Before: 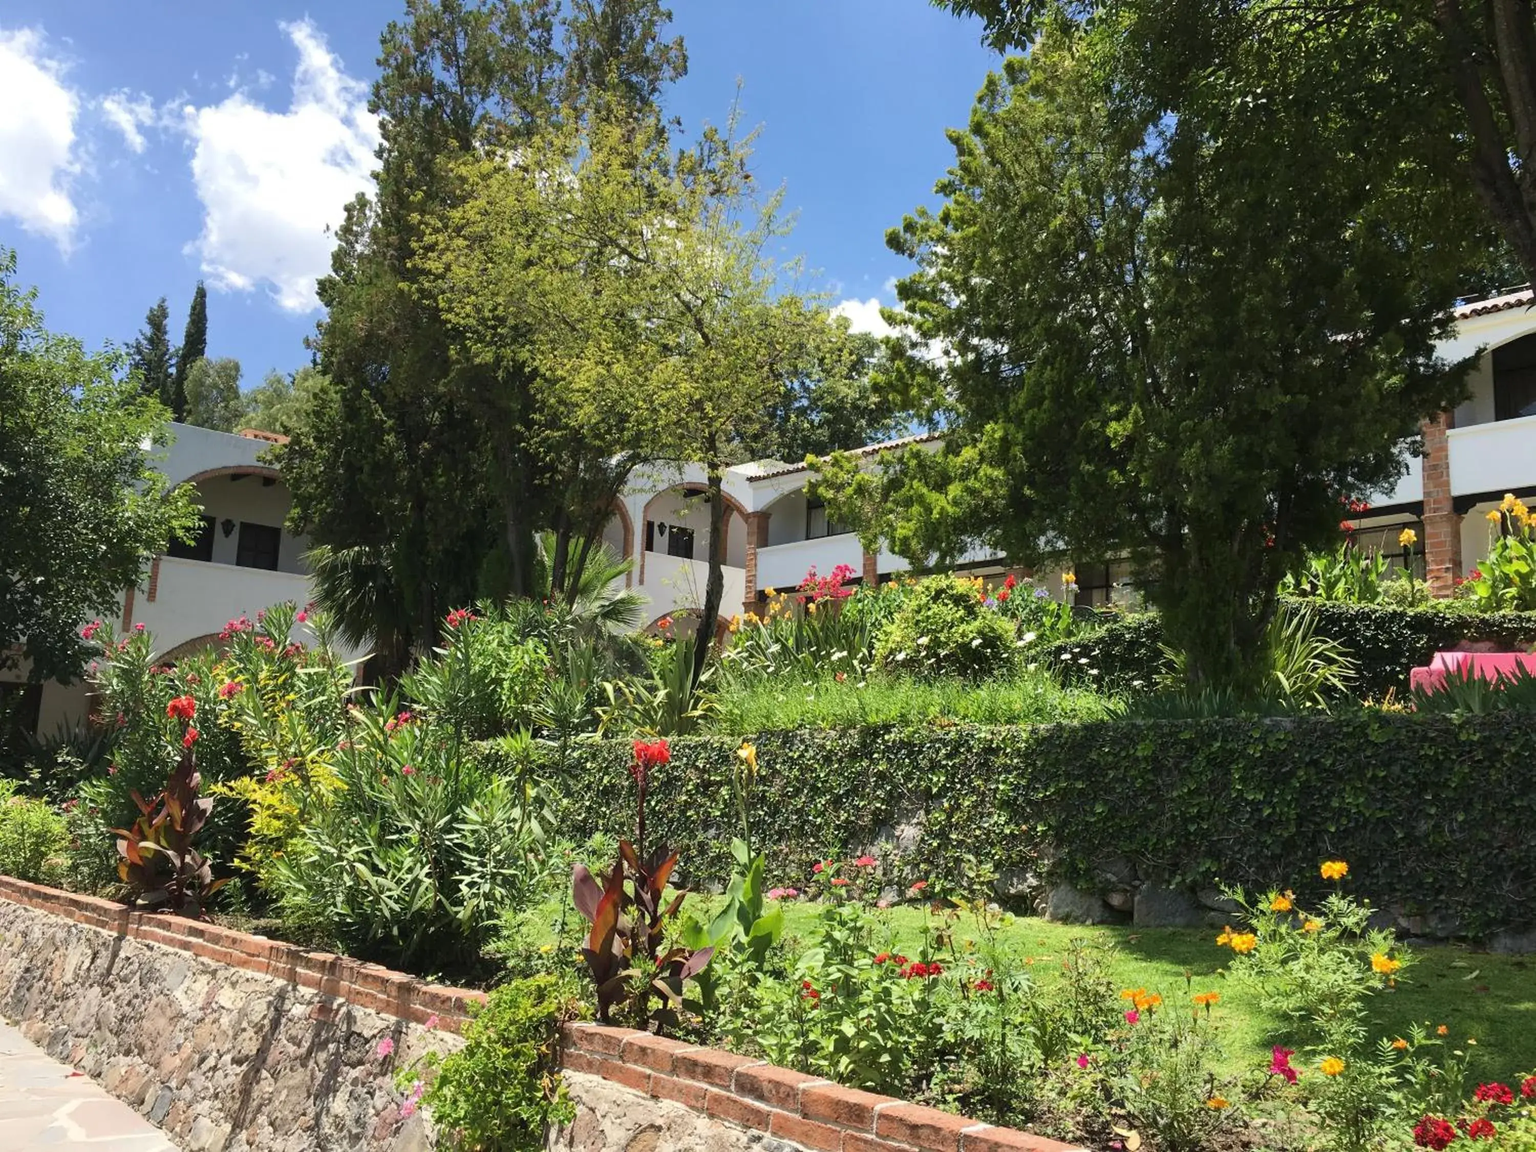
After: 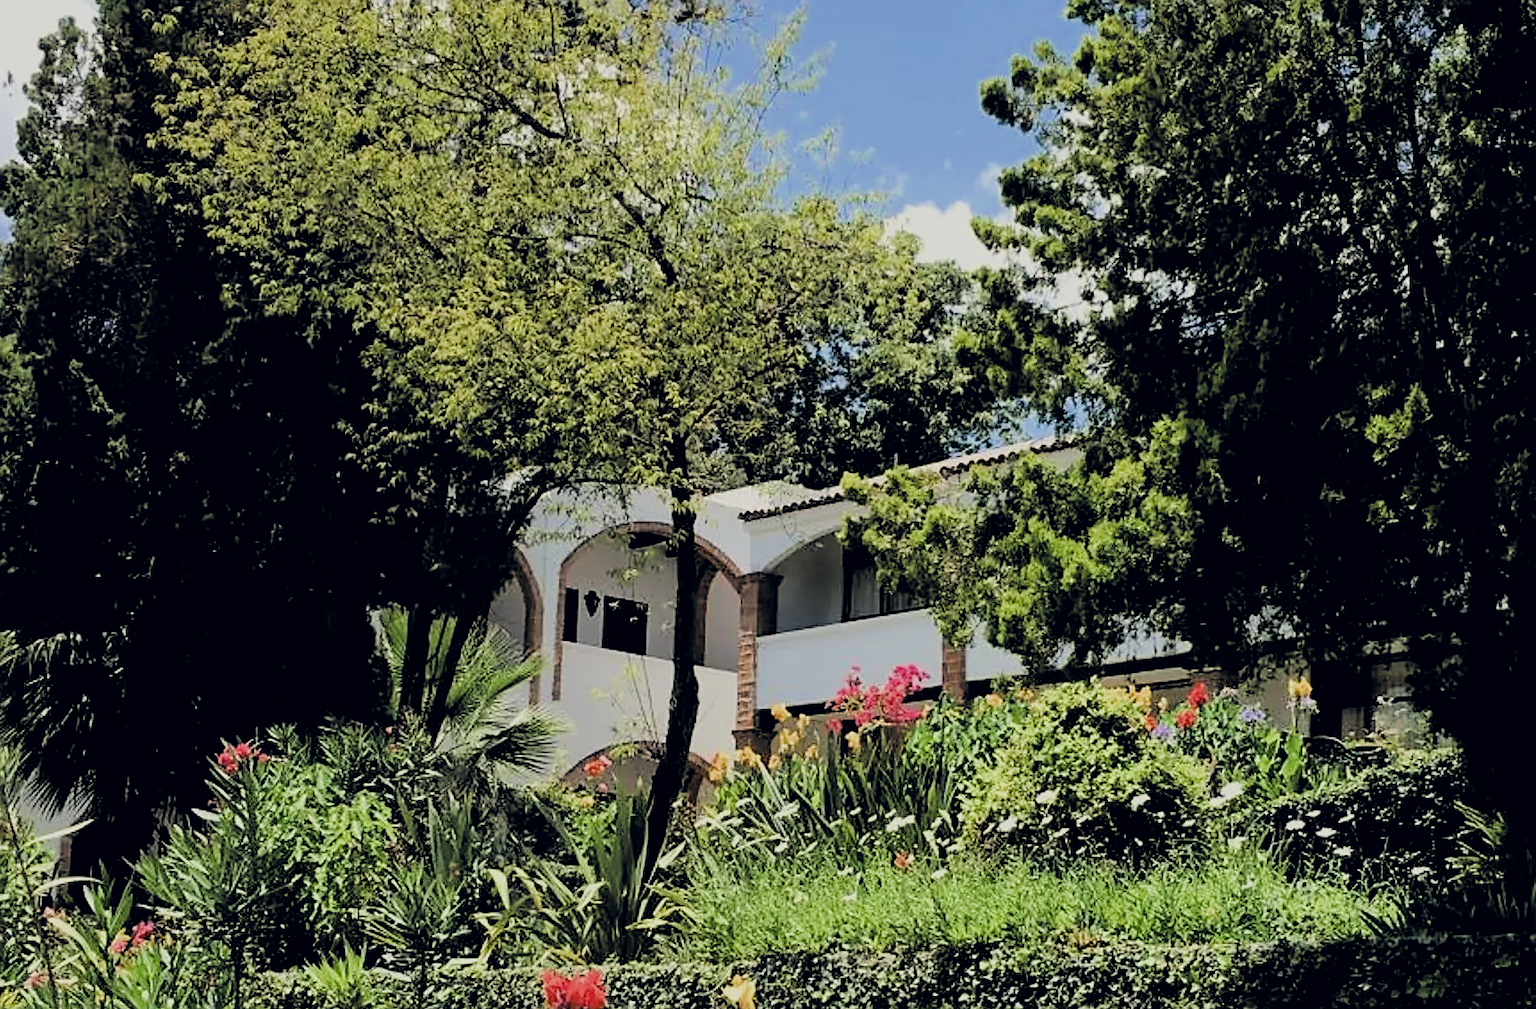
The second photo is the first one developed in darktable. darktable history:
crop: left 20.969%, top 15.887%, right 21.572%, bottom 33.779%
filmic rgb: black relative exposure -2.9 EV, white relative exposure 4.56 EV, hardness 1.73, contrast 1.263, add noise in highlights 0.001, color science v3 (2019), use custom middle-gray values true, contrast in highlights soft
color correction: highlights a* 0.367, highlights b* 2.66, shadows a* -1.1, shadows b* -4.78
sharpen: amount 0.497
